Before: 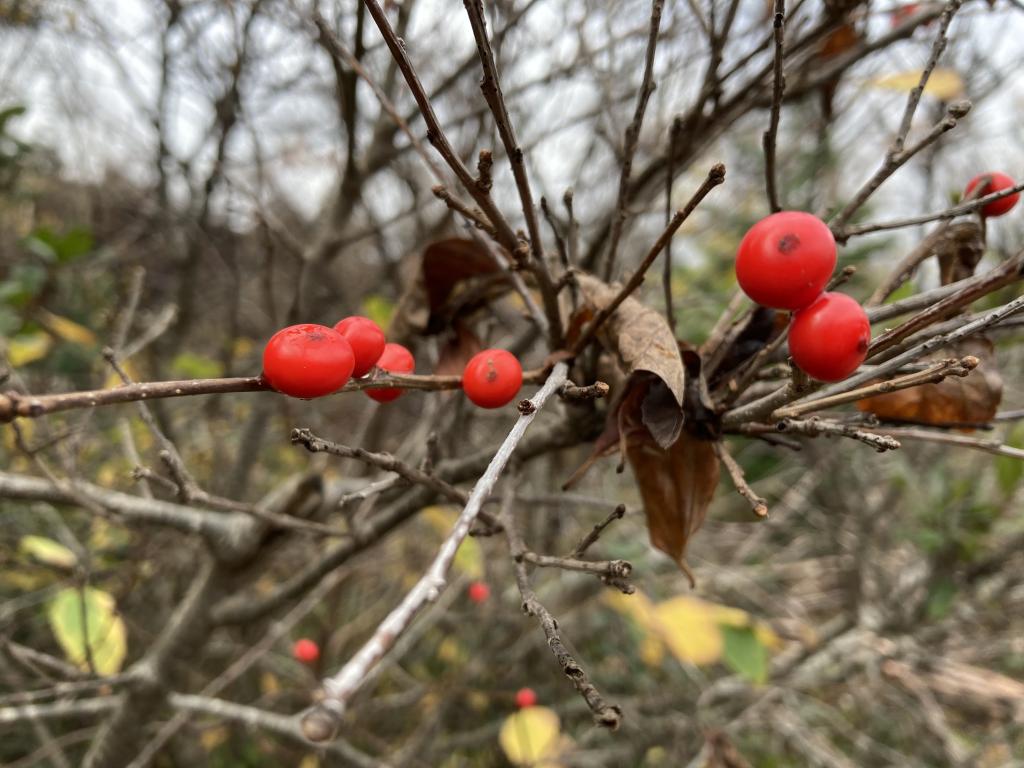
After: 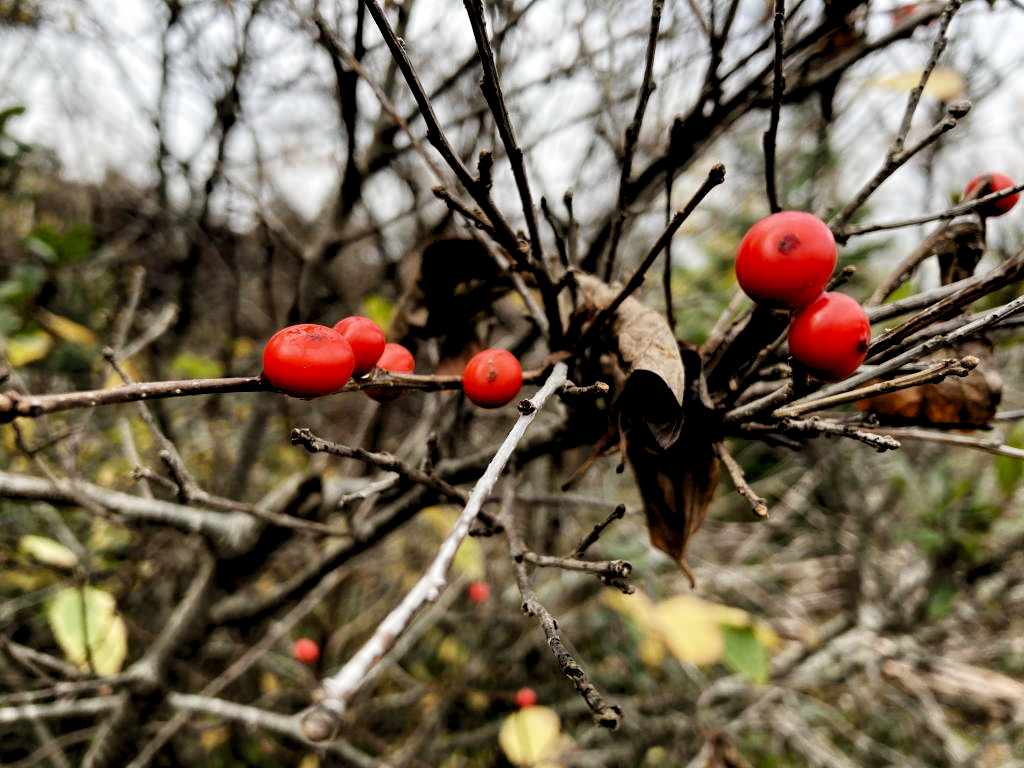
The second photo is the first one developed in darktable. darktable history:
filmic rgb: black relative exposure -7.49 EV, white relative exposure 5 EV, hardness 3.32, contrast 1.3, add noise in highlights 0.001, preserve chrominance no, color science v3 (2019), use custom middle-gray values true, contrast in highlights soft
contrast brightness saturation: saturation -0.053
levels: levels [0.062, 0.494, 0.925]
